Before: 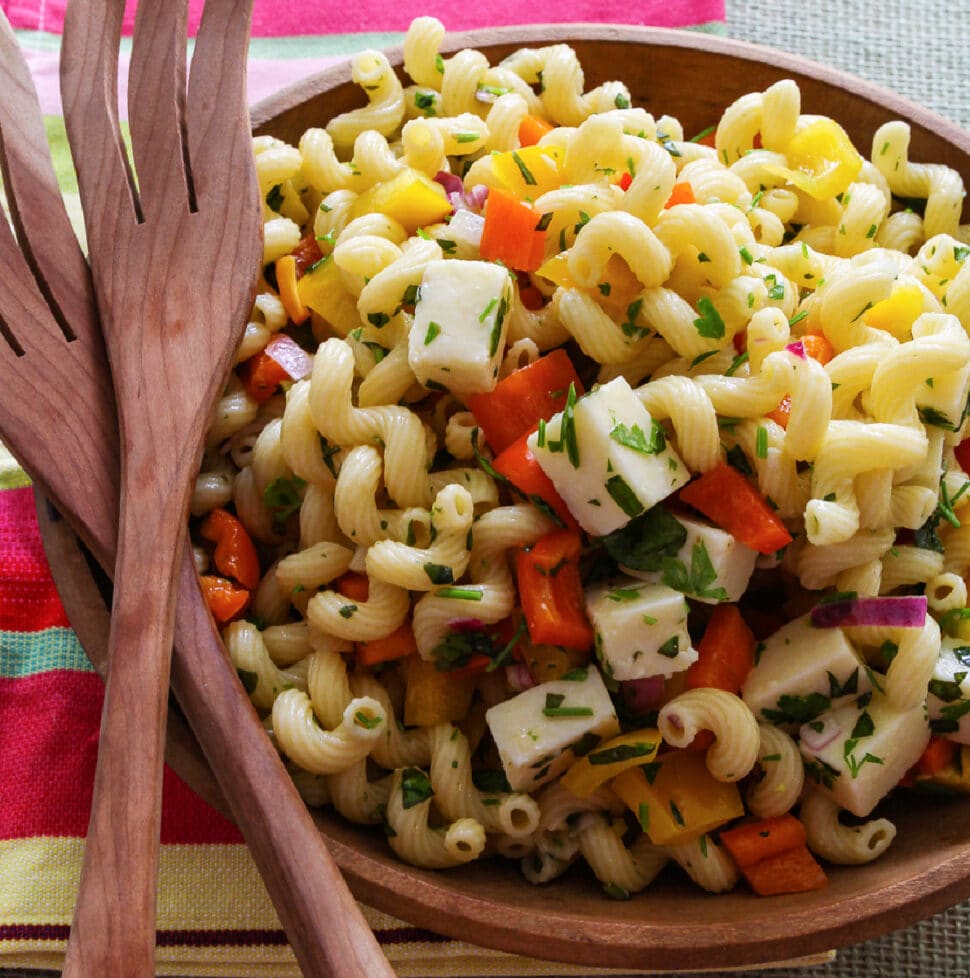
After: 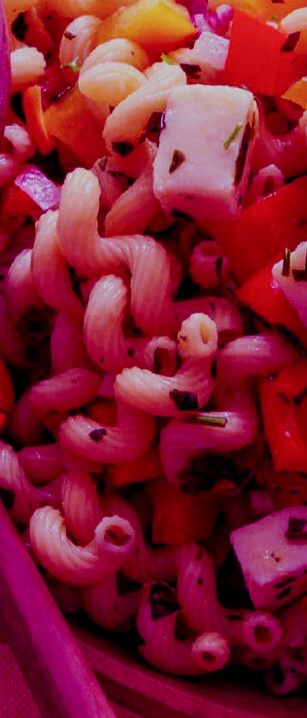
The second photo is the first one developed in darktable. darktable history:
filmic rgb: black relative exposure -8.79 EV, white relative exposure 4.98 EV, threshold 3 EV, target black luminance 0%, hardness 3.77, latitude 66.33%, contrast 0.822, shadows ↔ highlights balance 20%, color science v5 (2021), contrast in shadows safe, contrast in highlights safe, enable highlight reconstruction true
color balance: mode lift, gamma, gain (sRGB), lift [1, 1, 0.101, 1]
crop and rotate: left 21.77%, top 18.528%, right 44.676%, bottom 2.997%
rotate and perspective: rotation 0.062°, lens shift (vertical) 0.115, lens shift (horizontal) -0.133, crop left 0.047, crop right 0.94, crop top 0.061, crop bottom 0.94
